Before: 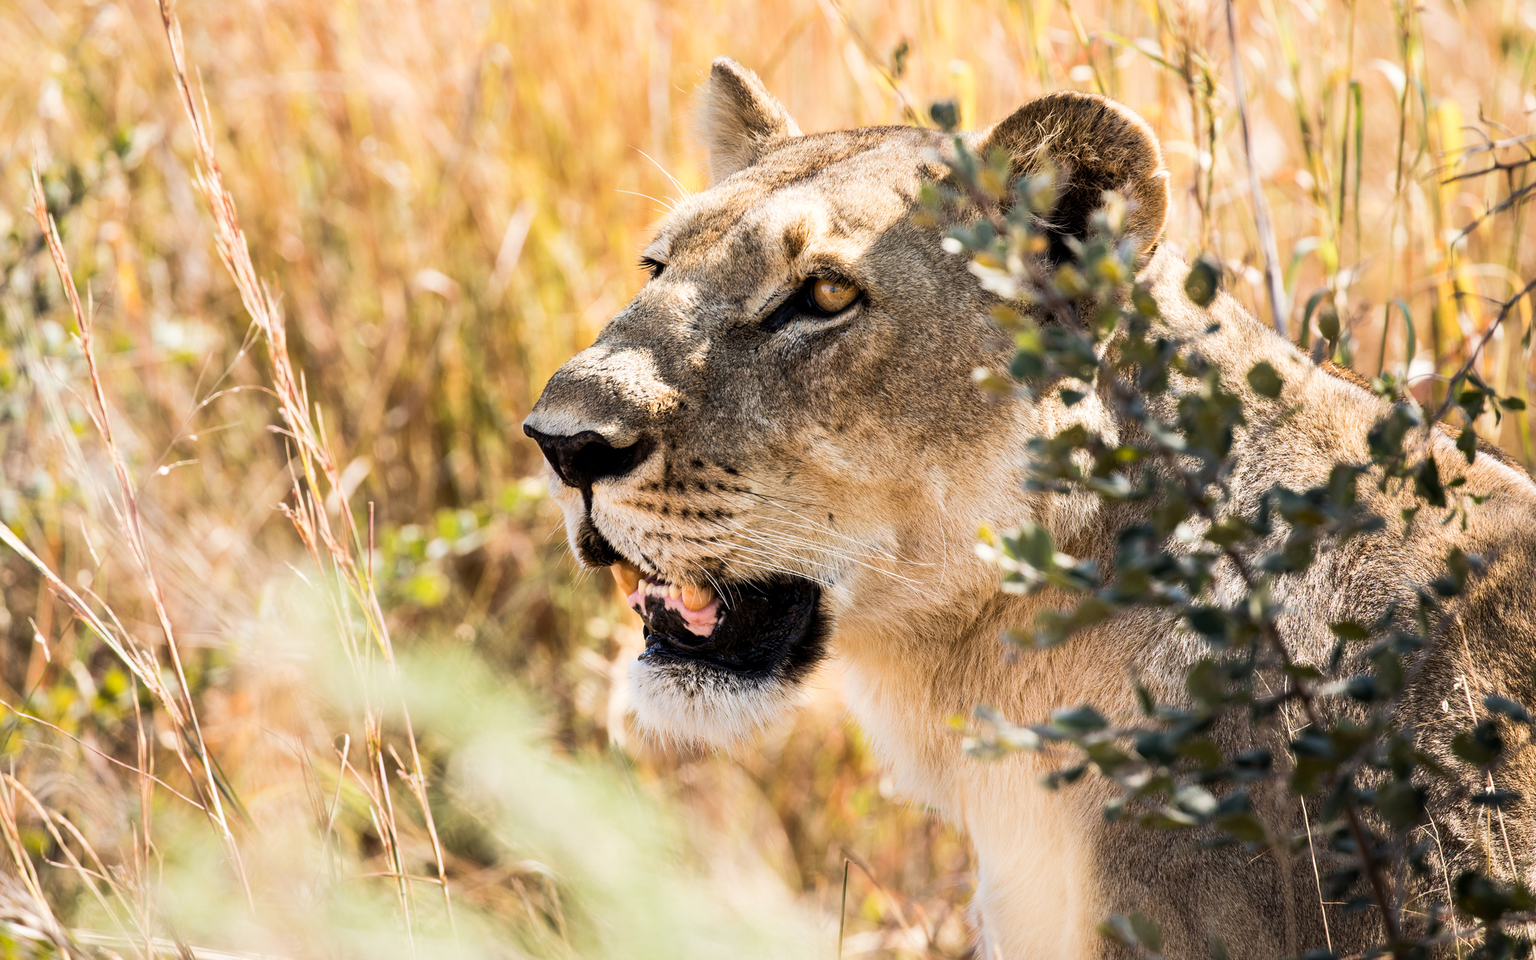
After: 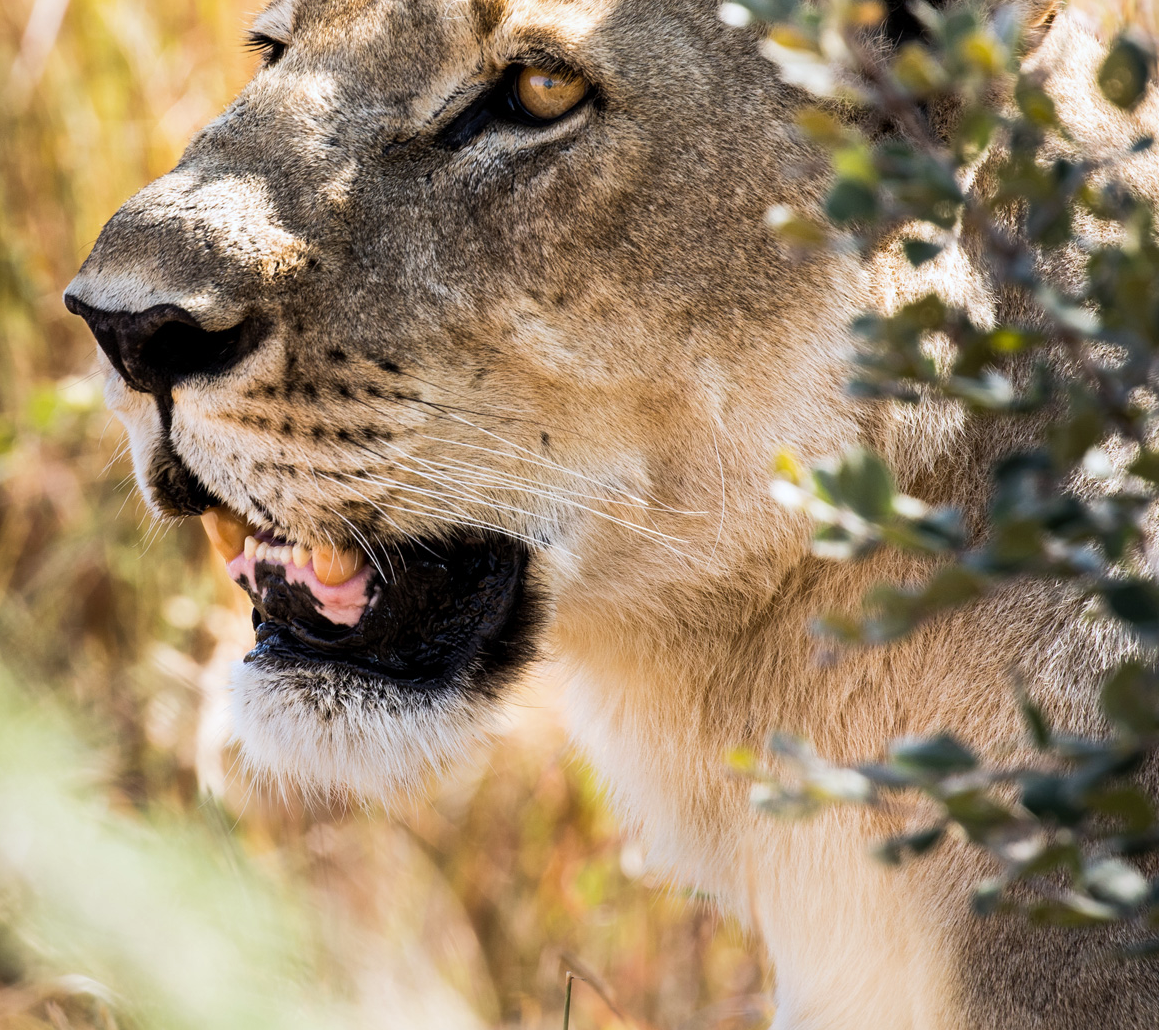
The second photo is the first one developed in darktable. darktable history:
shadows and highlights: shadows 25, highlights -25
crop: left 31.379%, top 24.658%, right 20.326%, bottom 6.628%
white balance: red 0.976, blue 1.04
